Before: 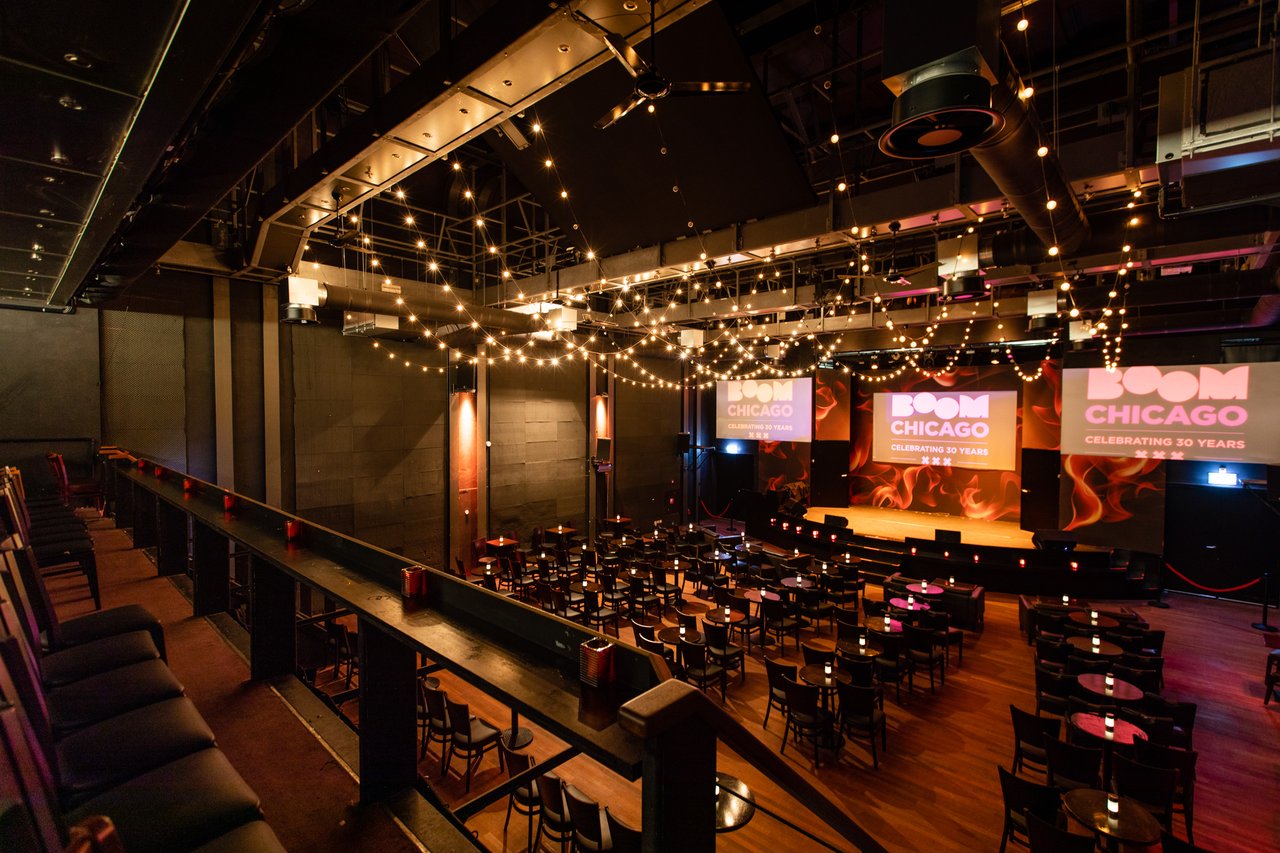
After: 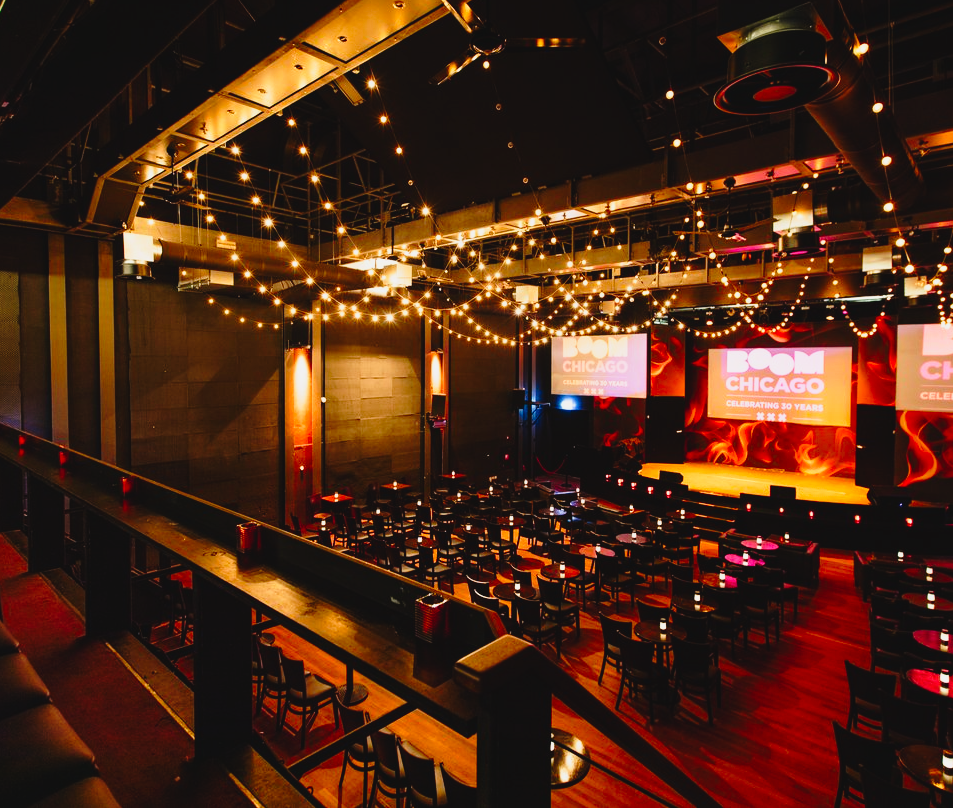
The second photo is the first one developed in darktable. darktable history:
crop and rotate: left 12.95%, top 5.257%, right 12.581%
contrast brightness saturation: contrast -0.117
tone curve: curves: ch0 [(0, 0.032) (0.078, 0.052) (0.236, 0.168) (0.43, 0.472) (0.508, 0.566) (0.66, 0.754) (0.79, 0.883) (0.994, 0.974)]; ch1 [(0, 0) (0.161, 0.092) (0.35, 0.33) (0.379, 0.401) (0.456, 0.456) (0.508, 0.501) (0.547, 0.531) (0.573, 0.563) (0.625, 0.602) (0.718, 0.734) (1, 1)]; ch2 [(0, 0) (0.369, 0.427) (0.44, 0.434) (0.502, 0.501) (0.54, 0.537) (0.586, 0.59) (0.621, 0.604) (1, 1)], preserve colors none
color correction: highlights b* 0.053, saturation 1.11
